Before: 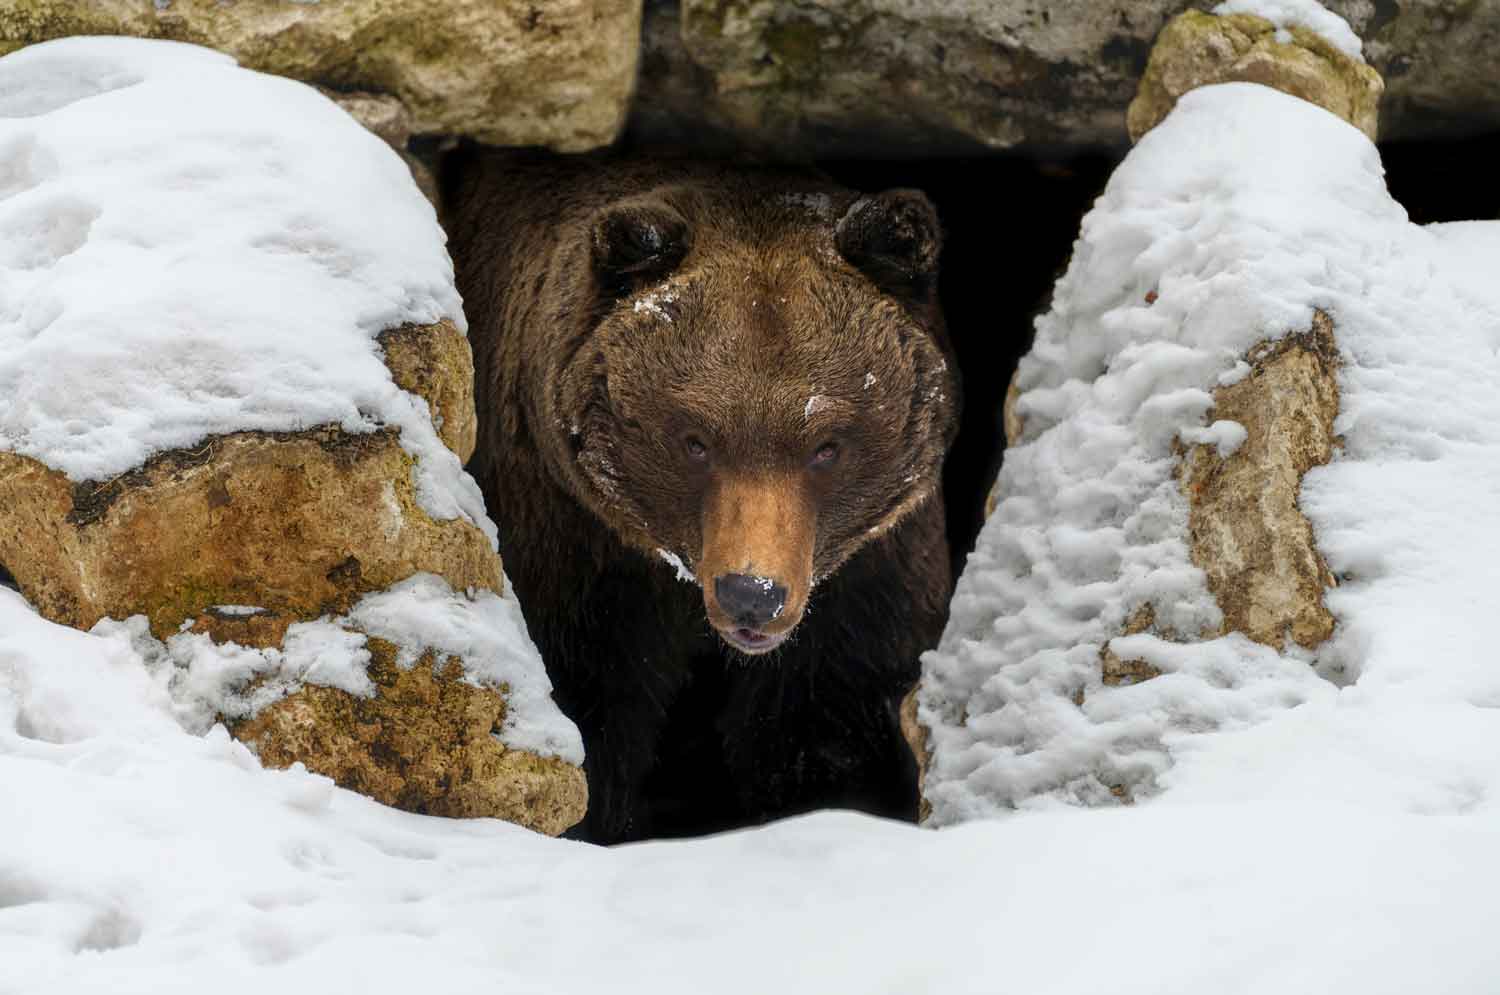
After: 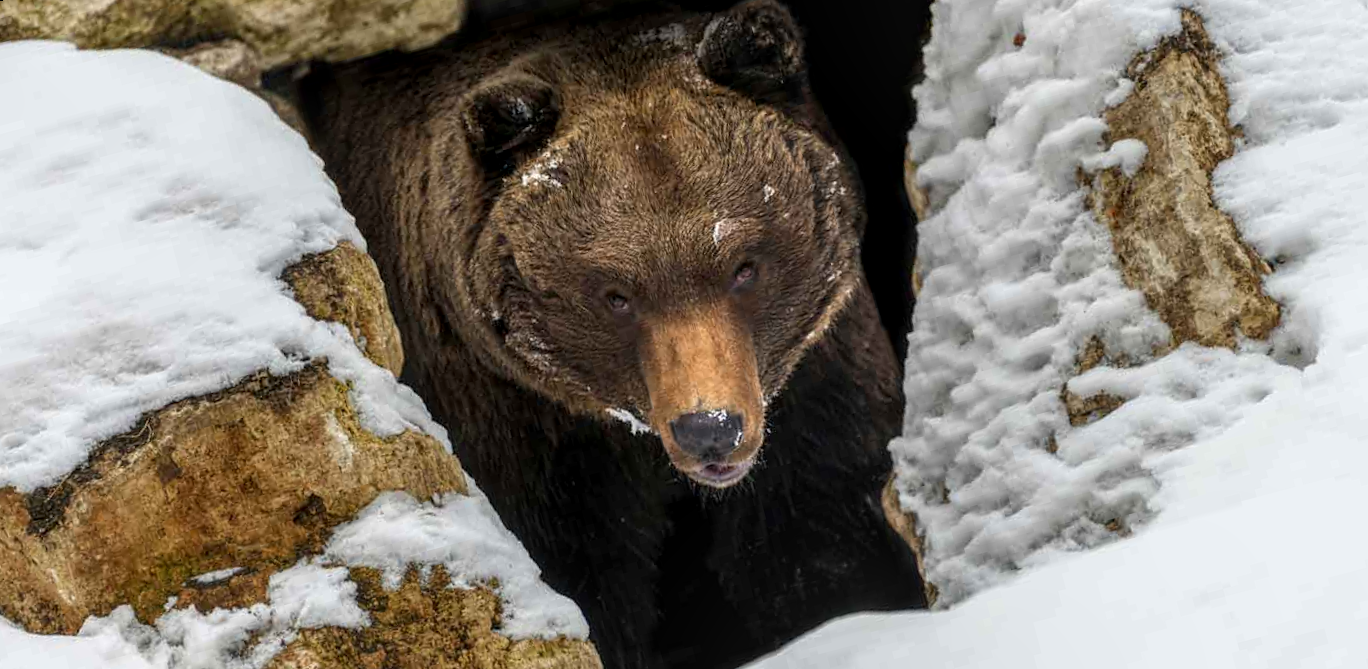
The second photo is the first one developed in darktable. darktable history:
rotate and perspective: rotation -14.8°, crop left 0.1, crop right 0.903, crop top 0.25, crop bottom 0.748
local contrast: detail 130%
